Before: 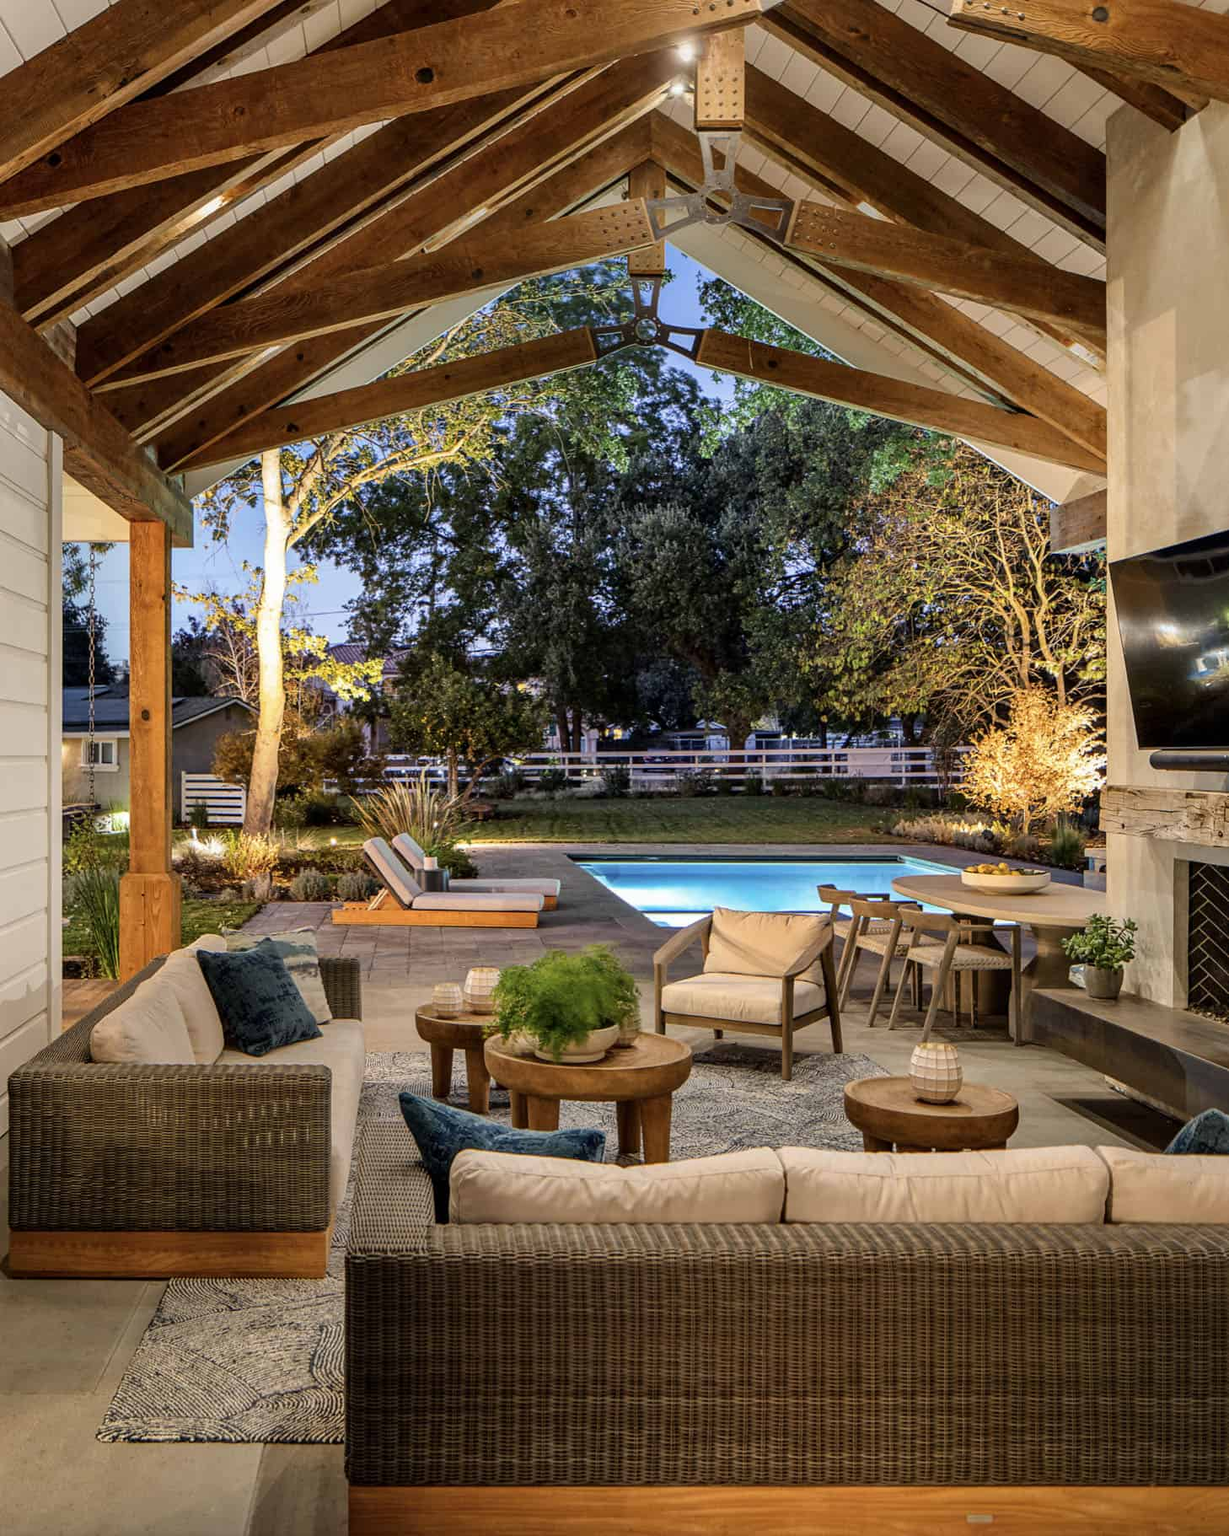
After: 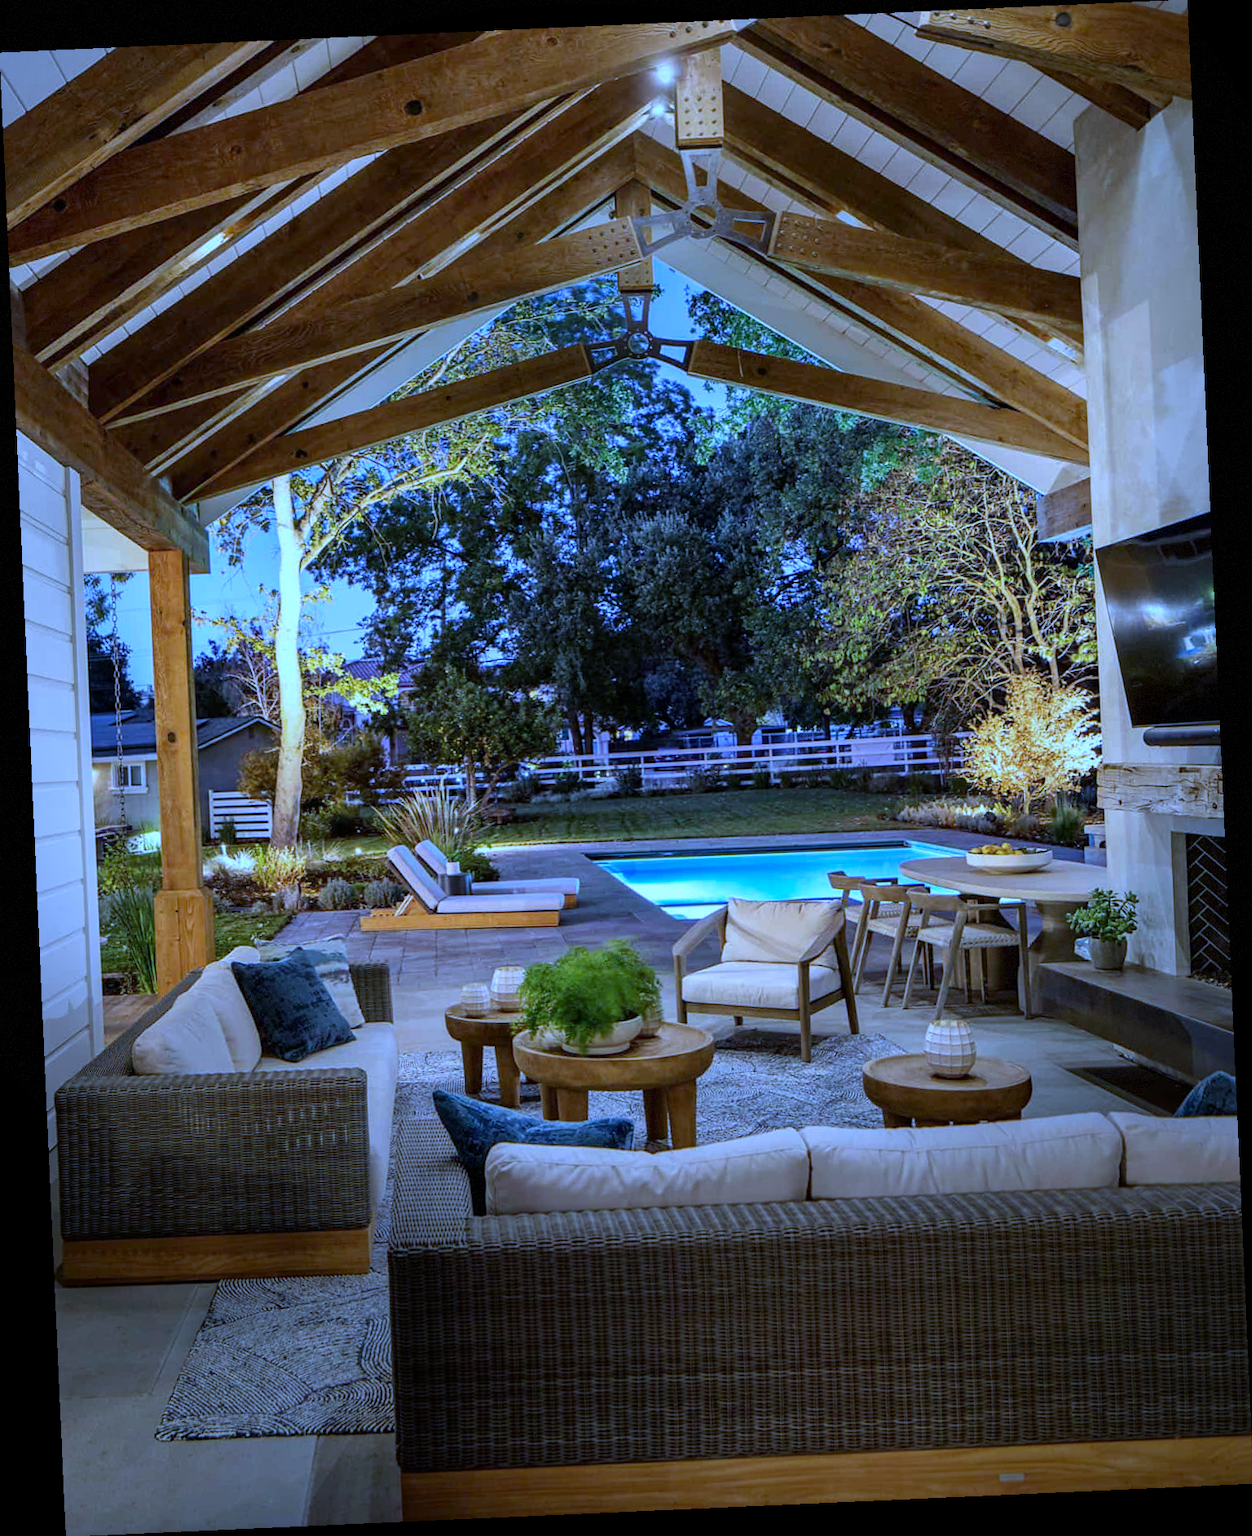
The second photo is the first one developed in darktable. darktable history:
rotate and perspective: rotation -2.56°, automatic cropping off
white balance: red 0.766, blue 1.537
vignetting: fall-off start 68.33%, fall-off radius 30%, saturation 0.042, center (-0.066, -0.311), width/height ratio 0.992, shape 0.85, dithering 8-bit output
